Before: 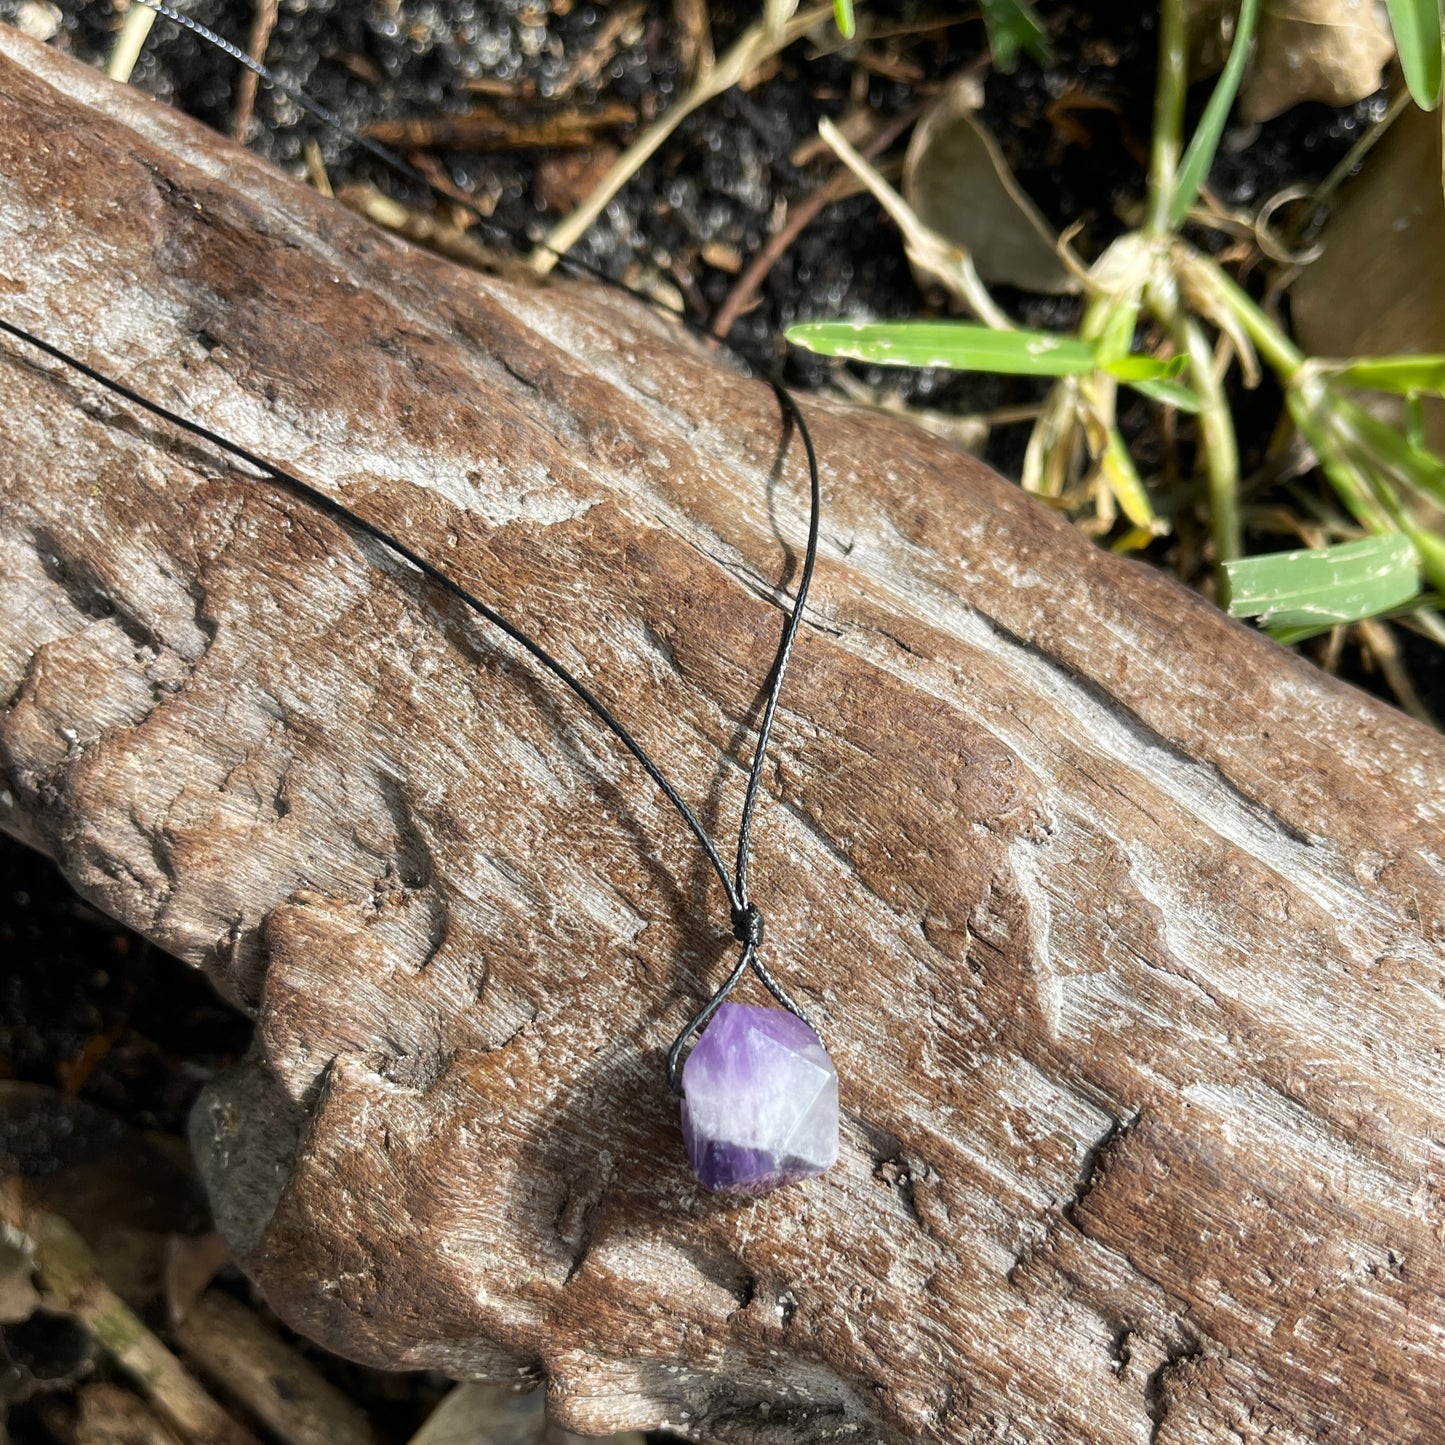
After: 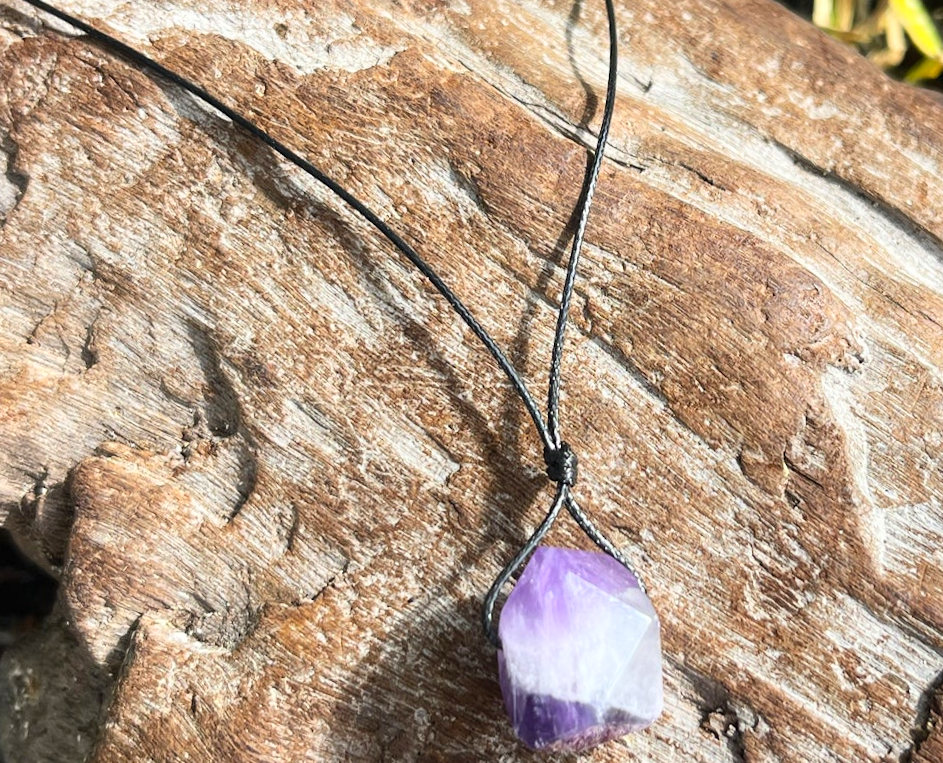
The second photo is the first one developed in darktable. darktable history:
crop: left 11.123%, top 27.61%, right 18.3%, bottom 17.034%
rotate and perspective: rotation -1.68°, lens shift (vertical) -0.146, crop left 0.049, crop right 0.912, crop top 0.032, crop bottom 0.96
contrast brightness saturation: contrast 0.2, brightness 0.16, saturation 0.22
